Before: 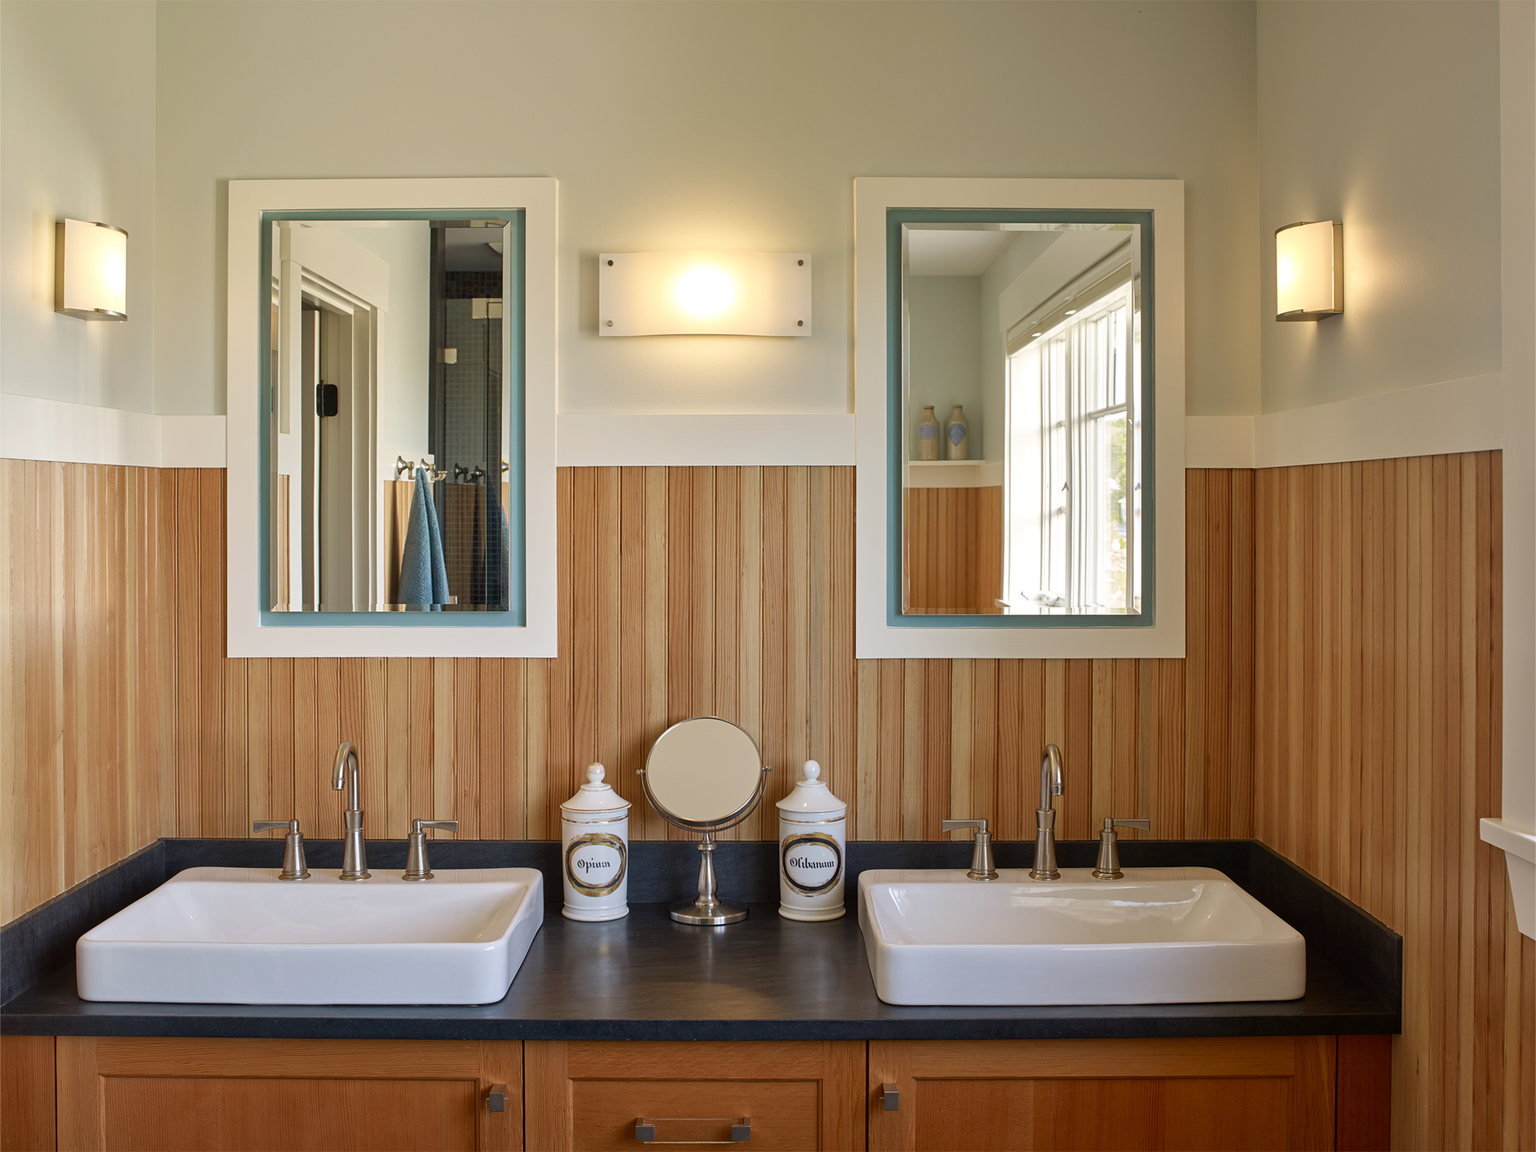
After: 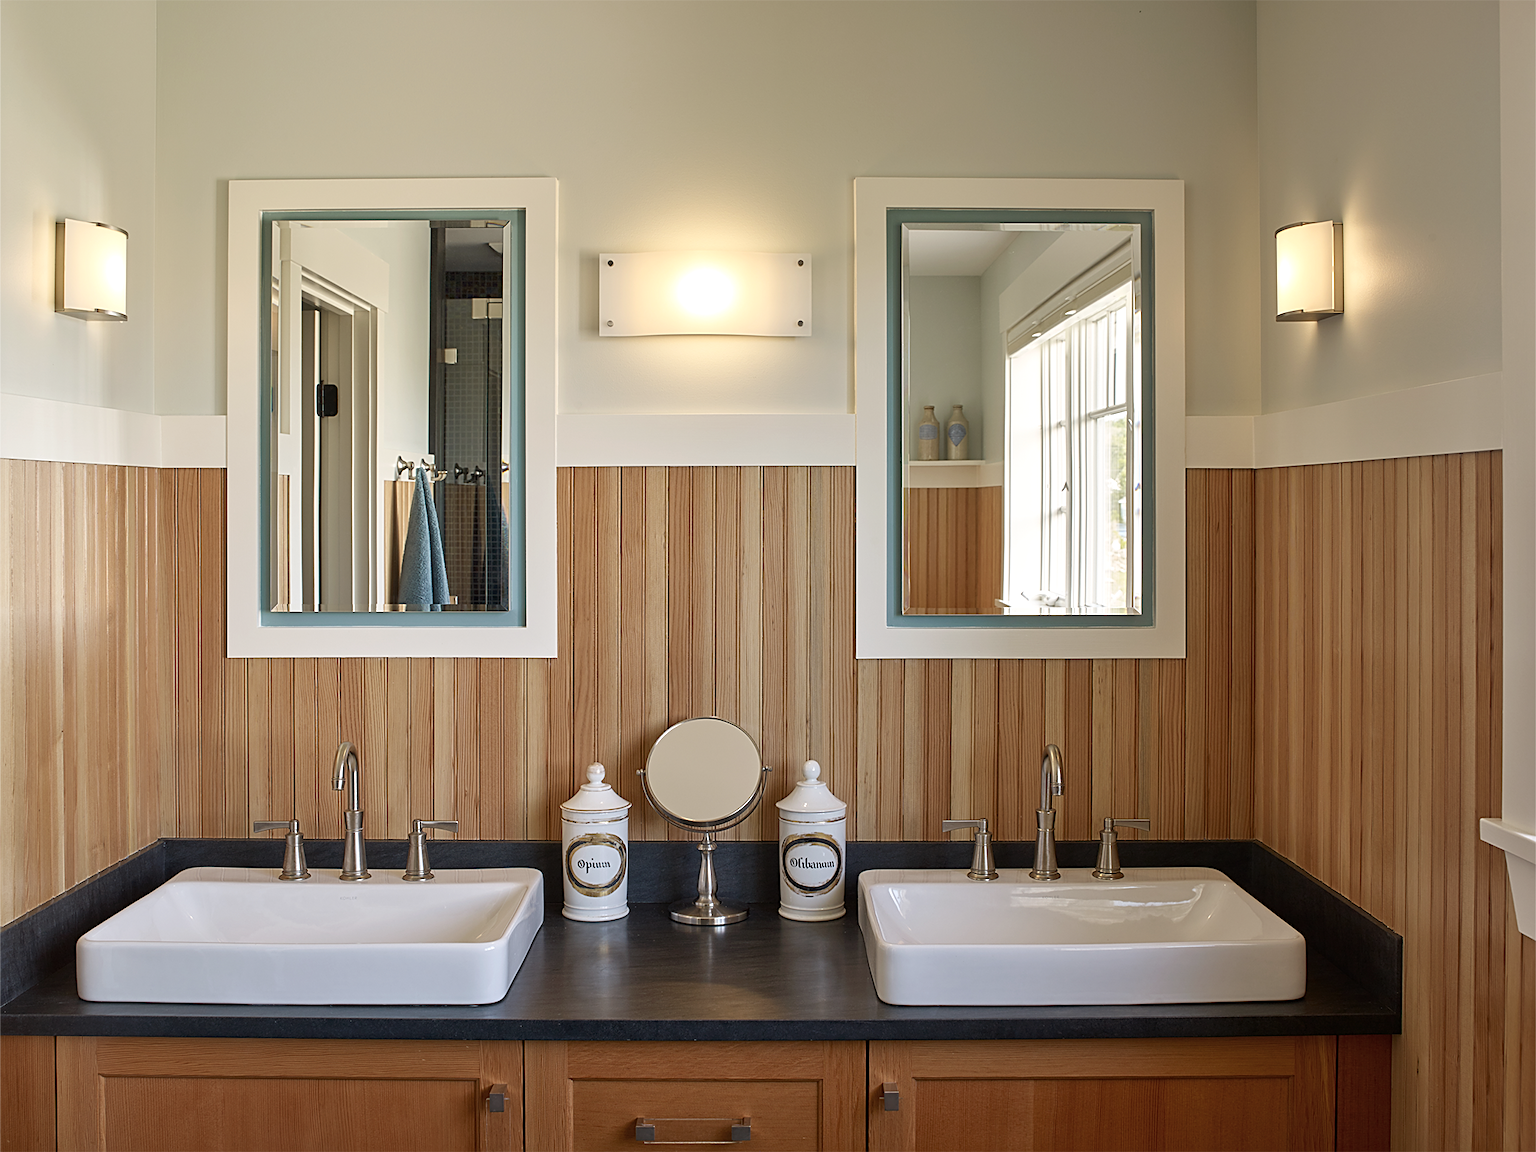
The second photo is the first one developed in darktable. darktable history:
sharpen: on, module defaults
color correction: saturation 0.85
shadows and highlights: shadows 0, highlights 40
